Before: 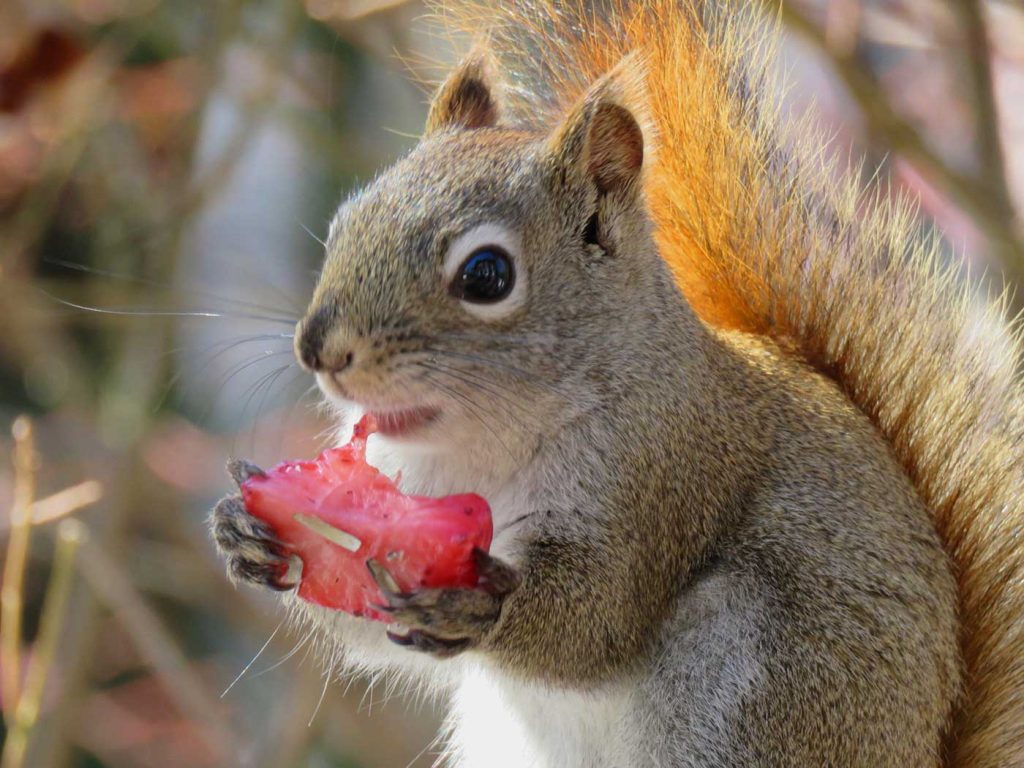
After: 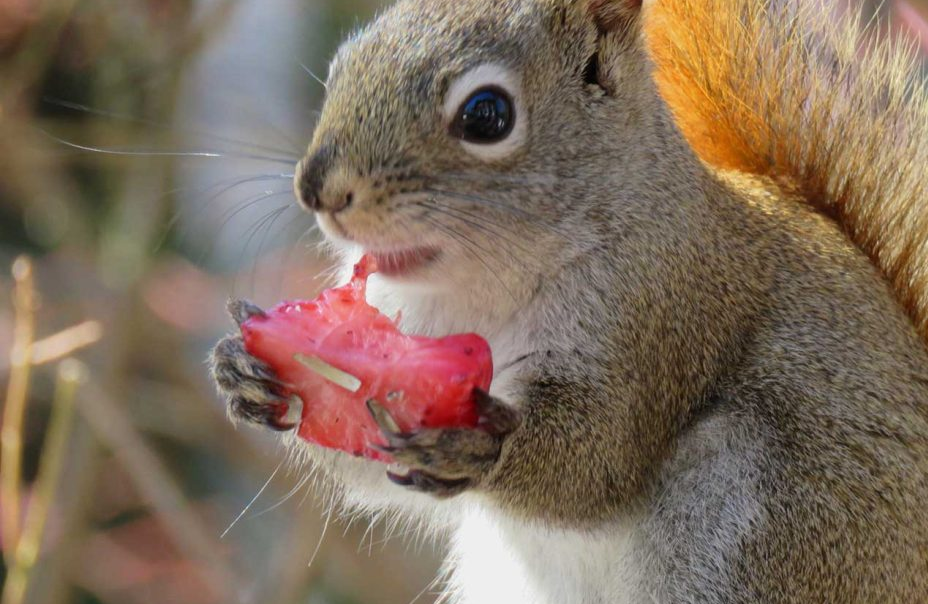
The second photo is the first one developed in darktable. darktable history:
crop: top 20.903%, right 9.351%, bottom 0.336%
